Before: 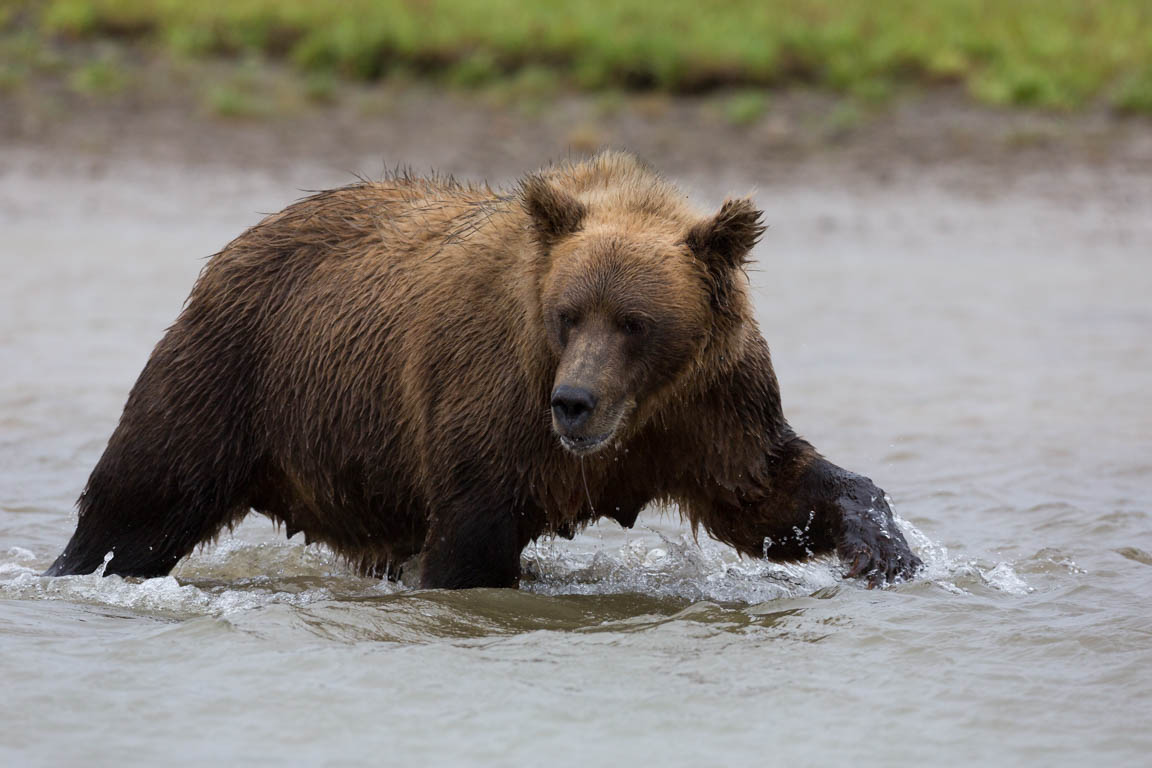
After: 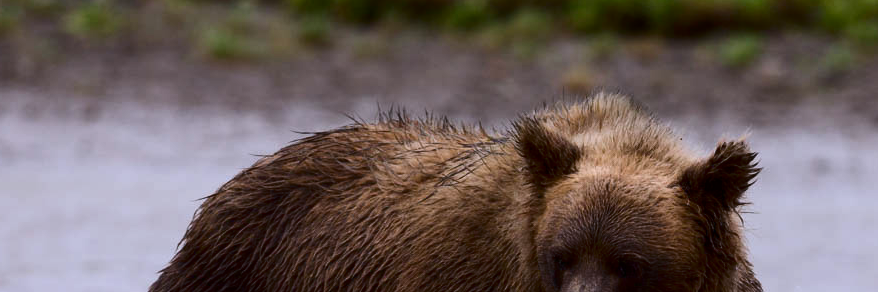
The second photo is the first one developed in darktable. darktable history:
white balance: red 1.004, blue 1.096
crop: left 0.579%, top 7.627%, right 23.167%, bottom 54.275%
contrast brightness saturation: contrast 0.19, brightness -0.24, saturation 0.11
